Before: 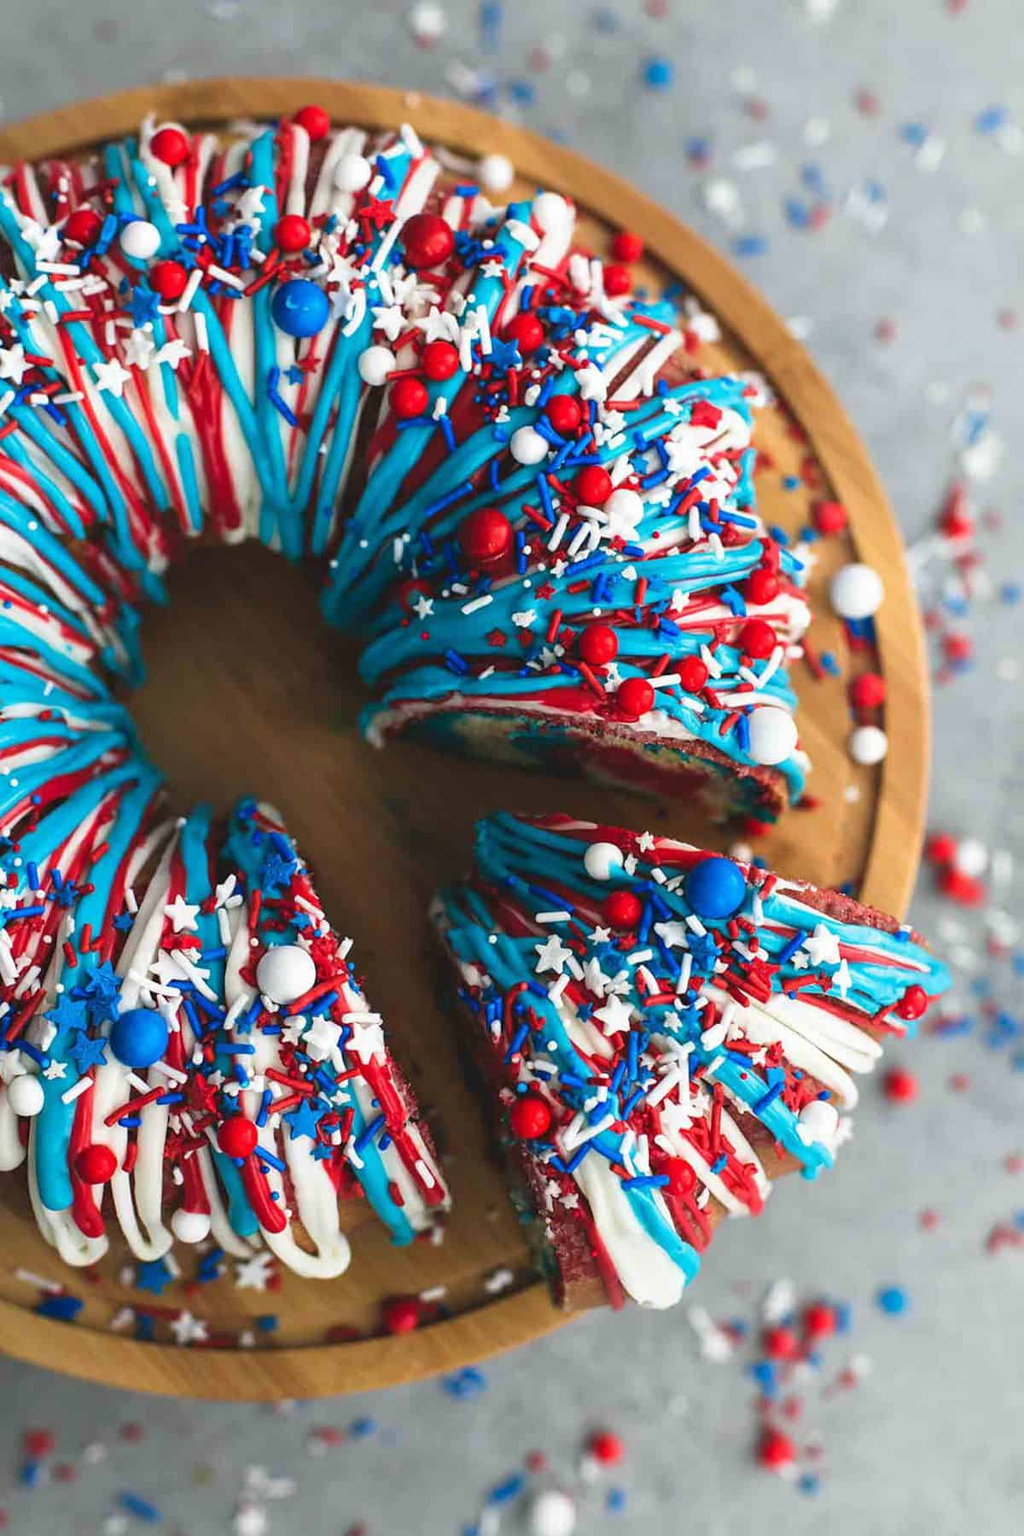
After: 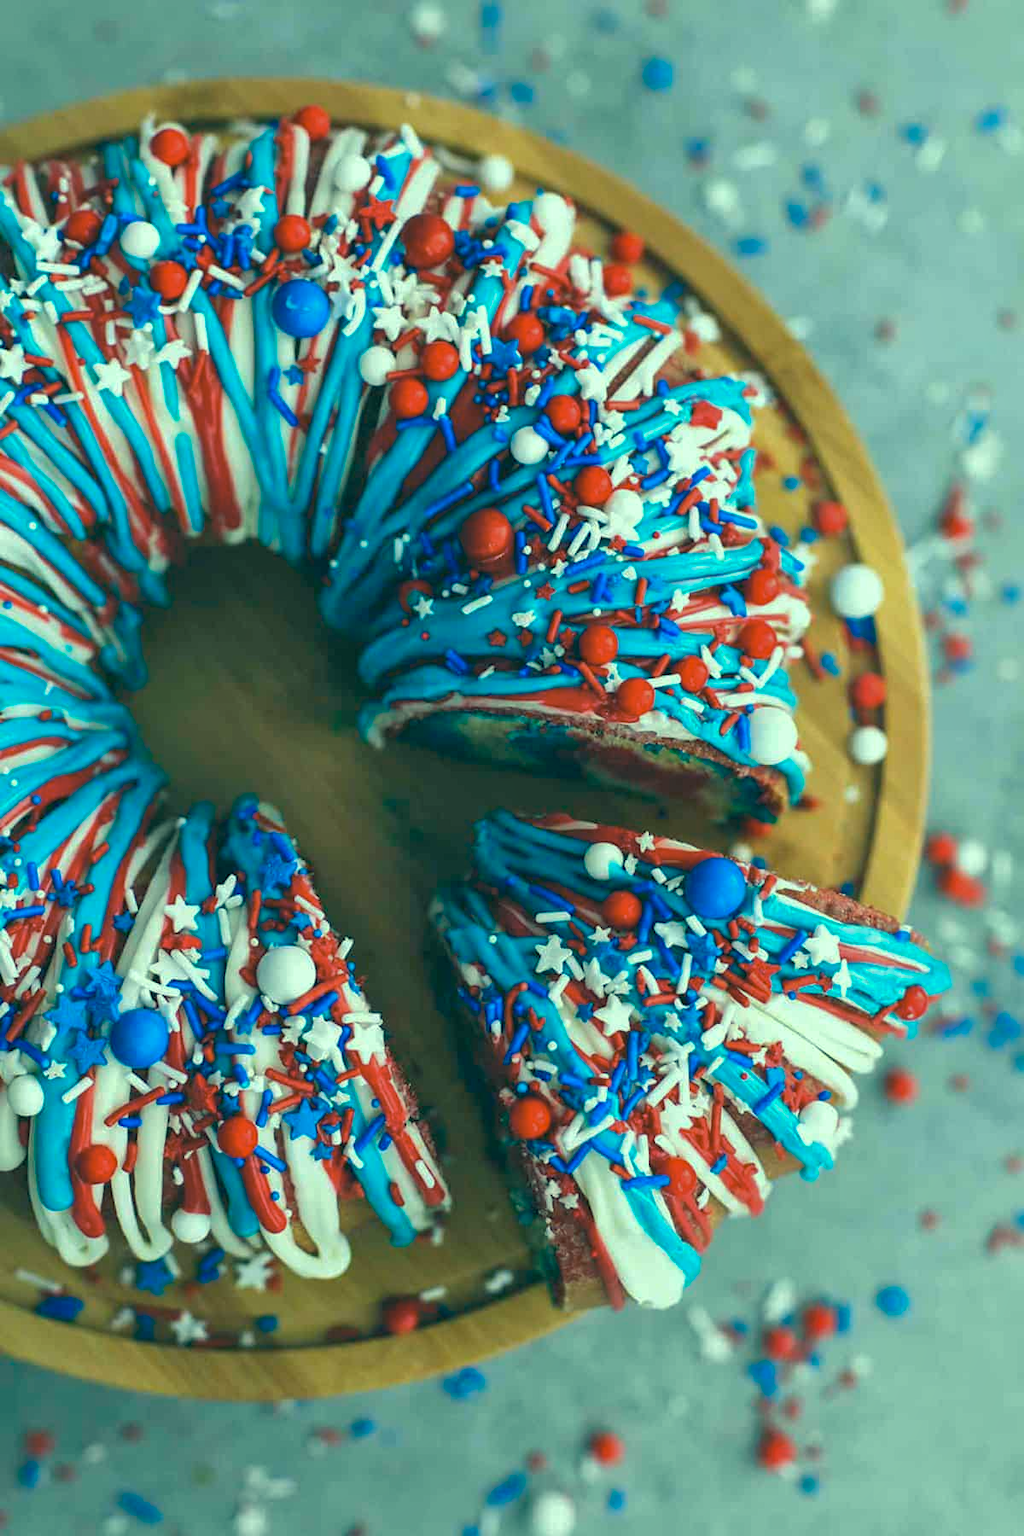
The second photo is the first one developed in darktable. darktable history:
shadows and highlights: on, module defaults
color correction: highlights a* -19.39, highlights b* 9.8, shadows a* -19.63, shadows b* -11.17
